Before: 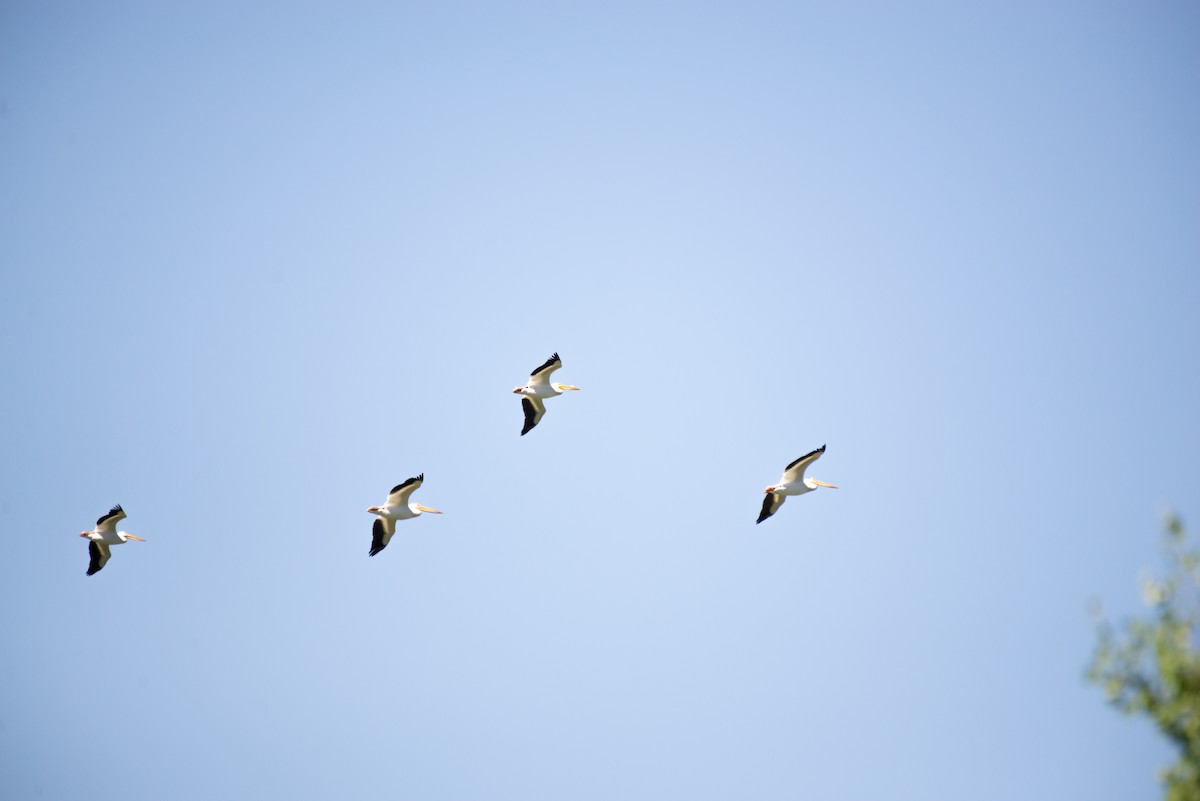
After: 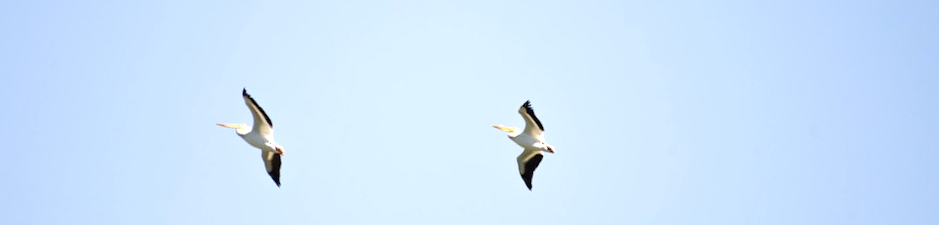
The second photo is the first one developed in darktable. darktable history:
exposure: exposure -0.064 EV, compensate highlight preservation false
crop and rotate: angle 16.12°, top 30.835%, bottom 35.653%
tone equalizer: -8 EV -0.417 EV, -7 EV -0.389 EV, -6 EV -0.333 EV, -5 EV -0.222 EV, -3 EV 0.222 EV, -2 EV 0.333 EV, -1 EV 0.389 EV, +0 EV 0.417 EV, edges refinement/feathering 500, mask exposure compensation -1.57 EV, preserve details no
rotate and perspective: rotation -5.2°, automatic cropping off
